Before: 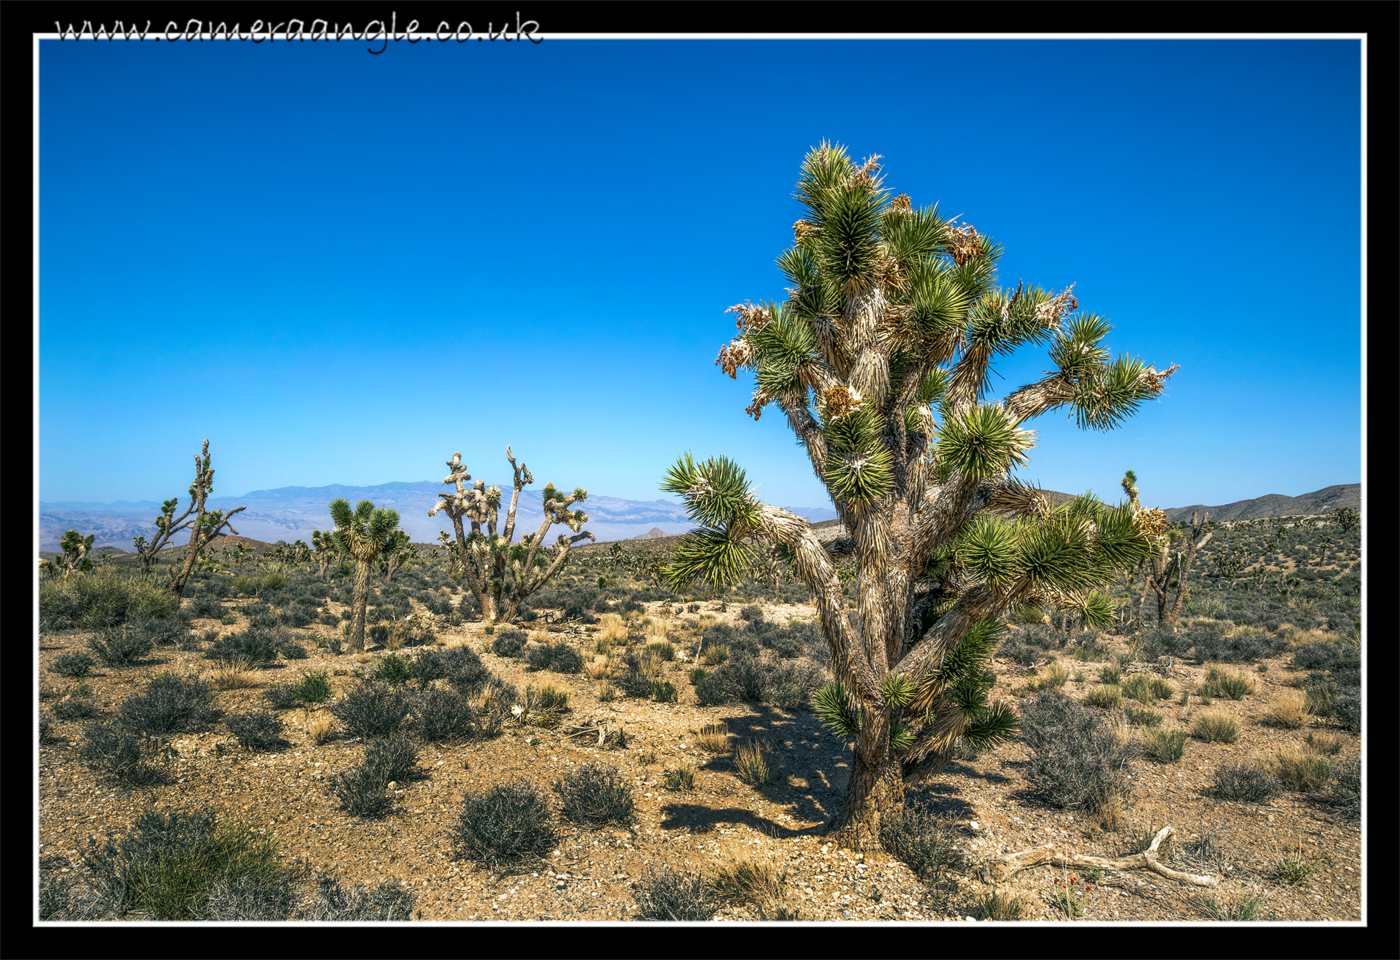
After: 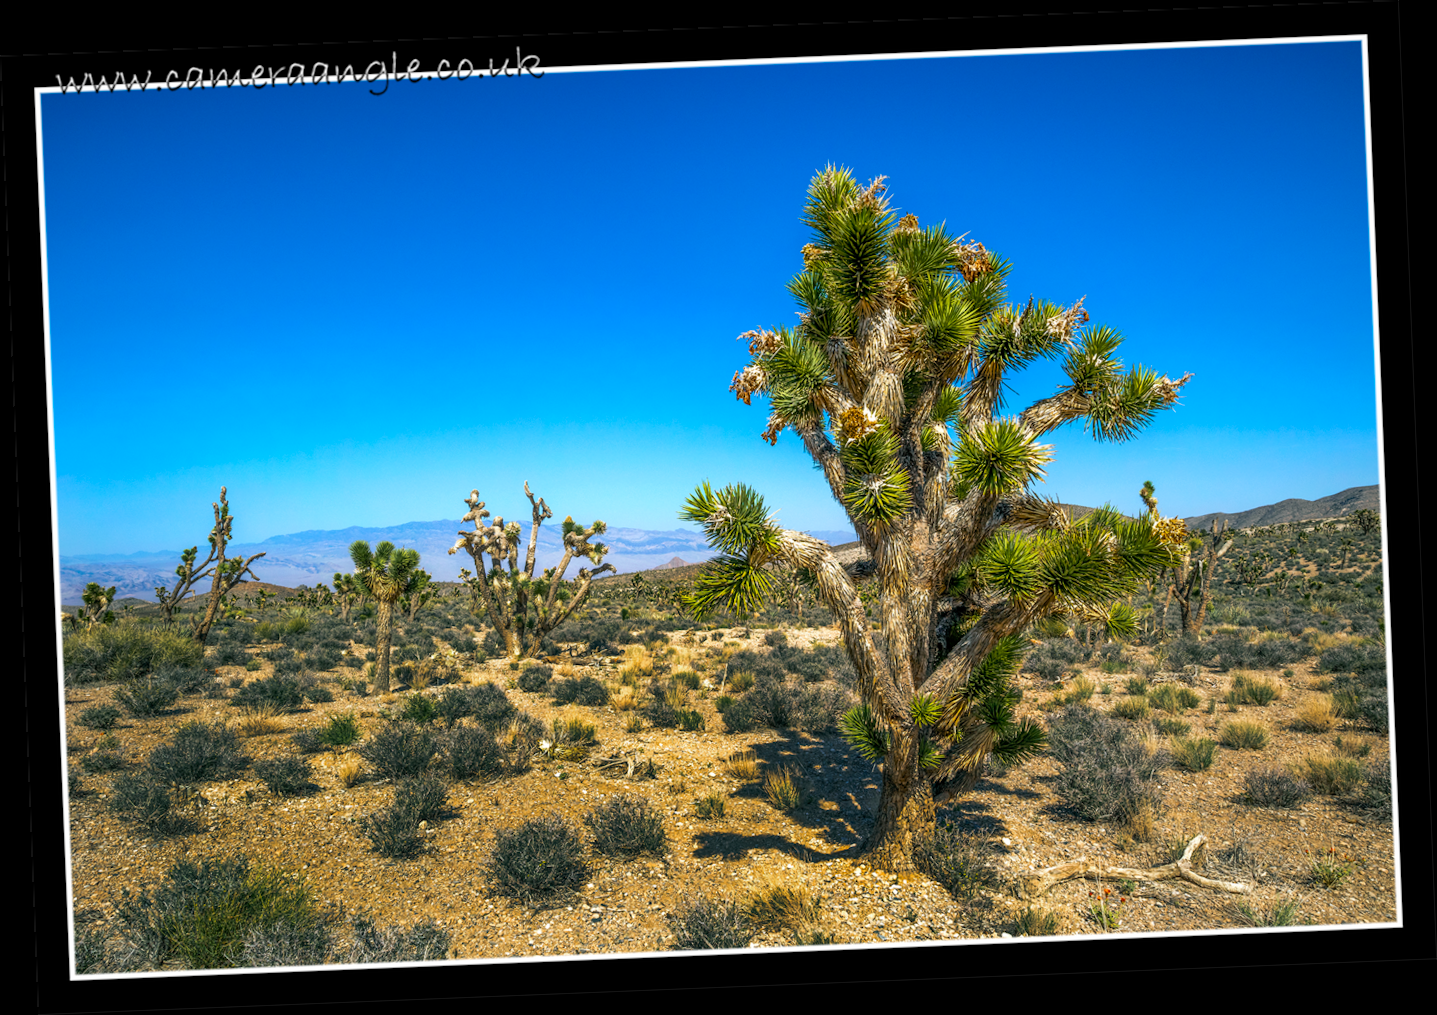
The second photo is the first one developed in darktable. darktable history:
rotate and perspective: rotation -2.29°, automatic cropping off
color balance rgb: perceptual saturation grading › global saturation 20%, global vibrance 20%
